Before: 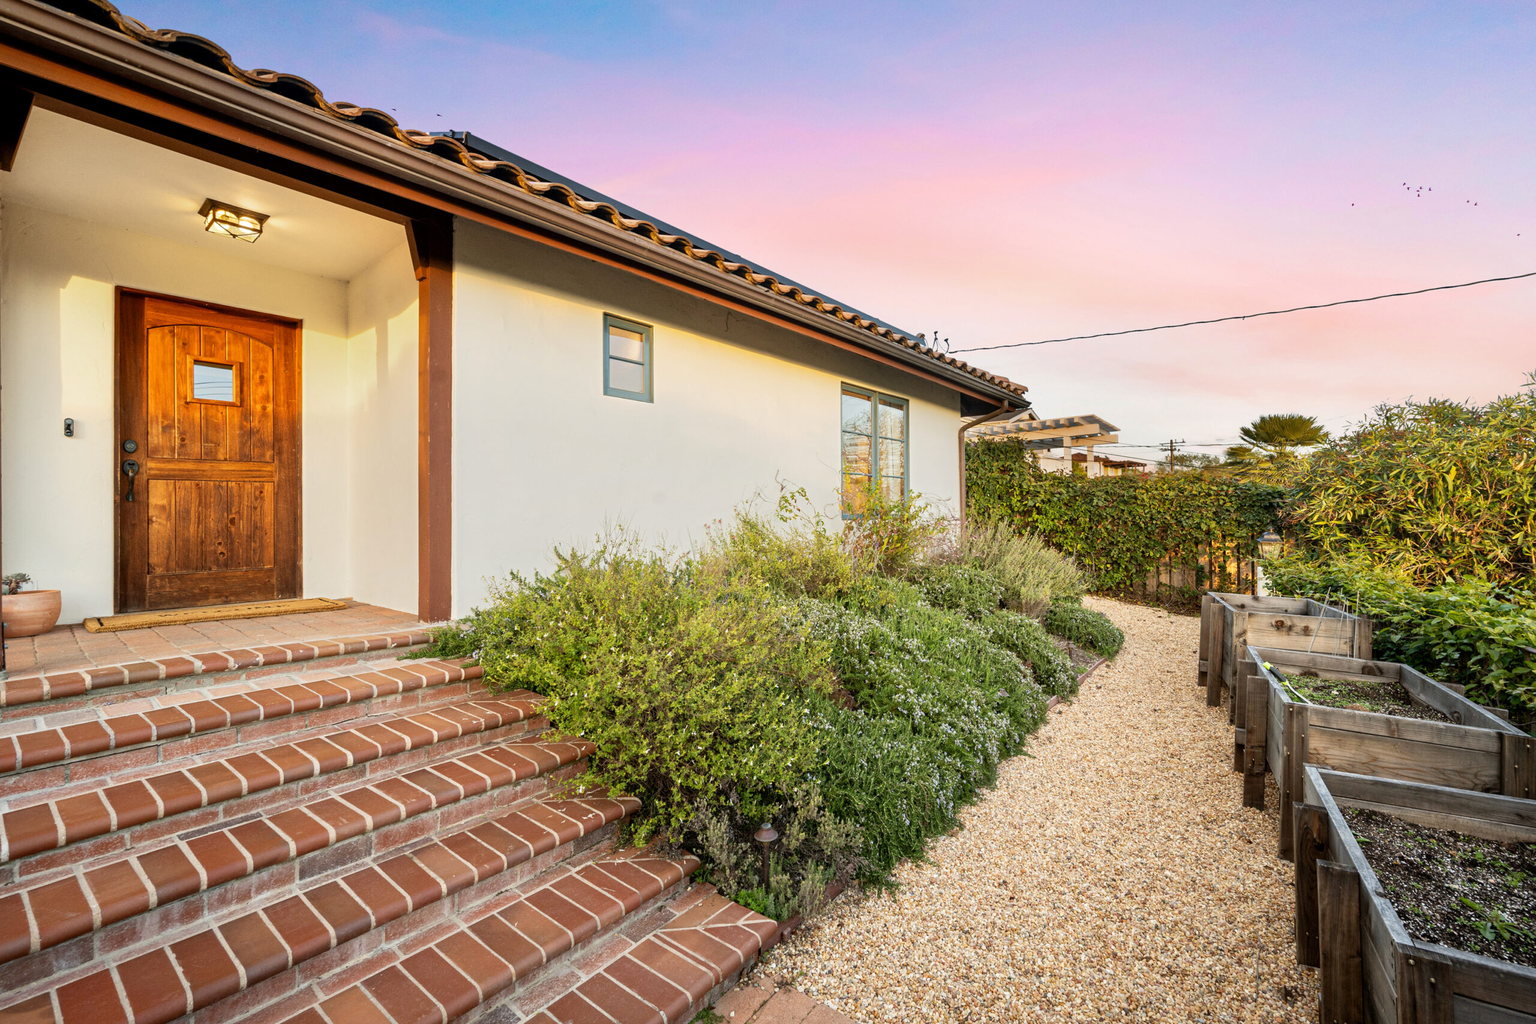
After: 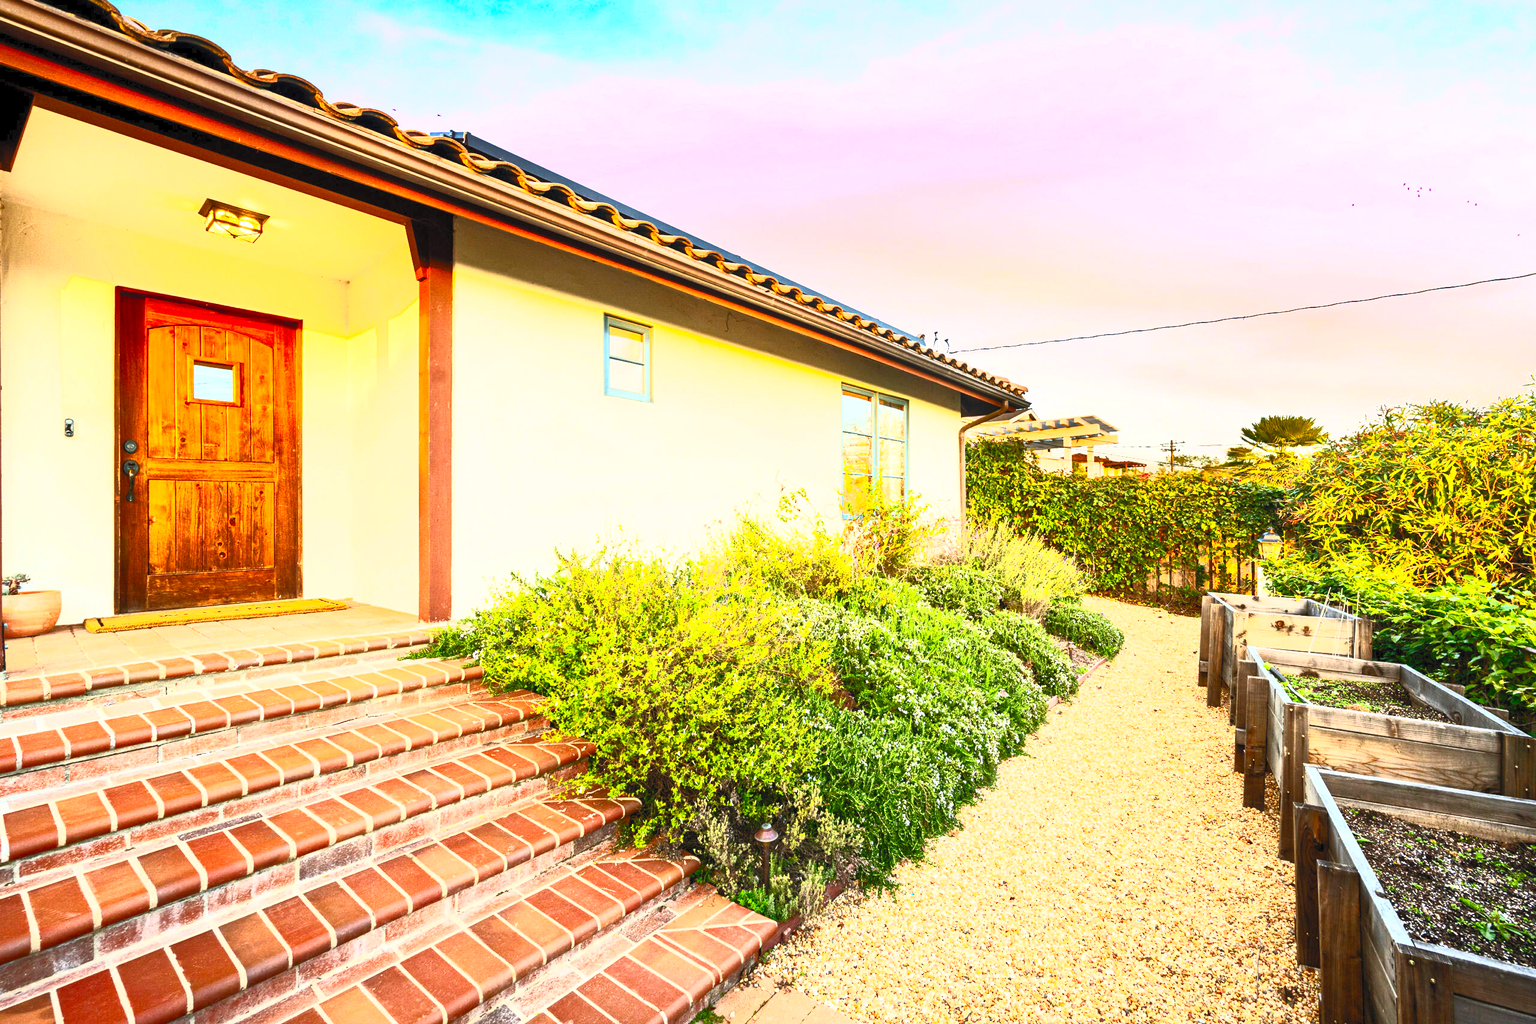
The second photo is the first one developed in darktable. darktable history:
contrast brightness saturation: contrast 1, brightness 1, saturation 1
